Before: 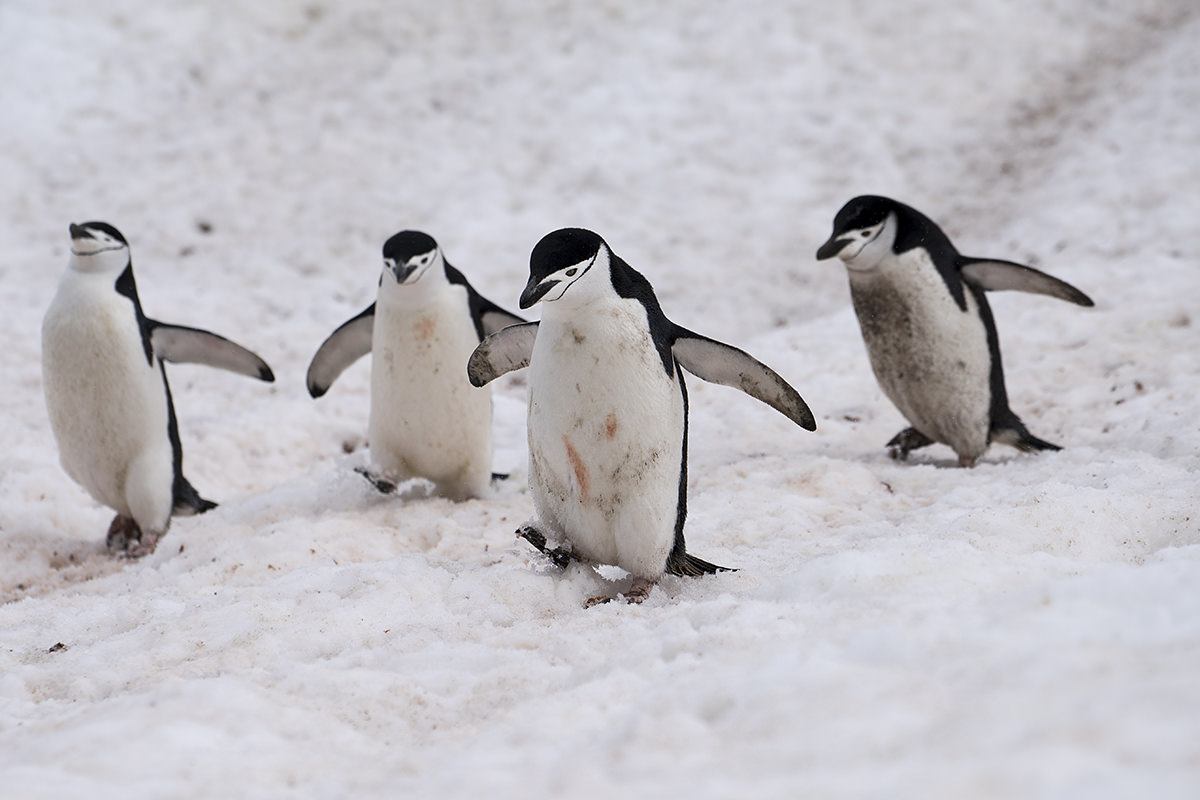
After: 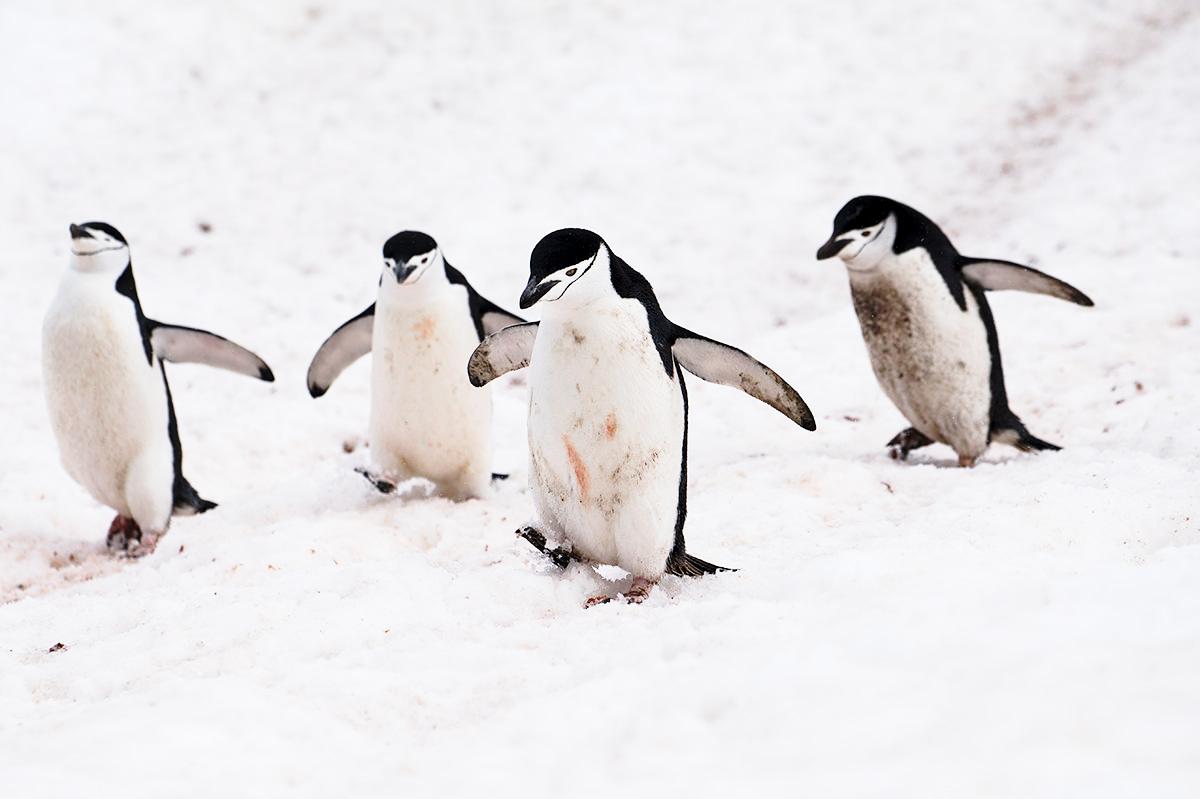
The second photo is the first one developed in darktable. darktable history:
crop: bottom 0.065%
exposure: exposure 0.129 EV, compensate highlight preservation false
base curve: curves: ch0 [(0, 0) (0.028, 0.03) (0.121, 0.232) (0.46, 0.748) (0.859, 0.968) (1, 1)], preserve colors none
